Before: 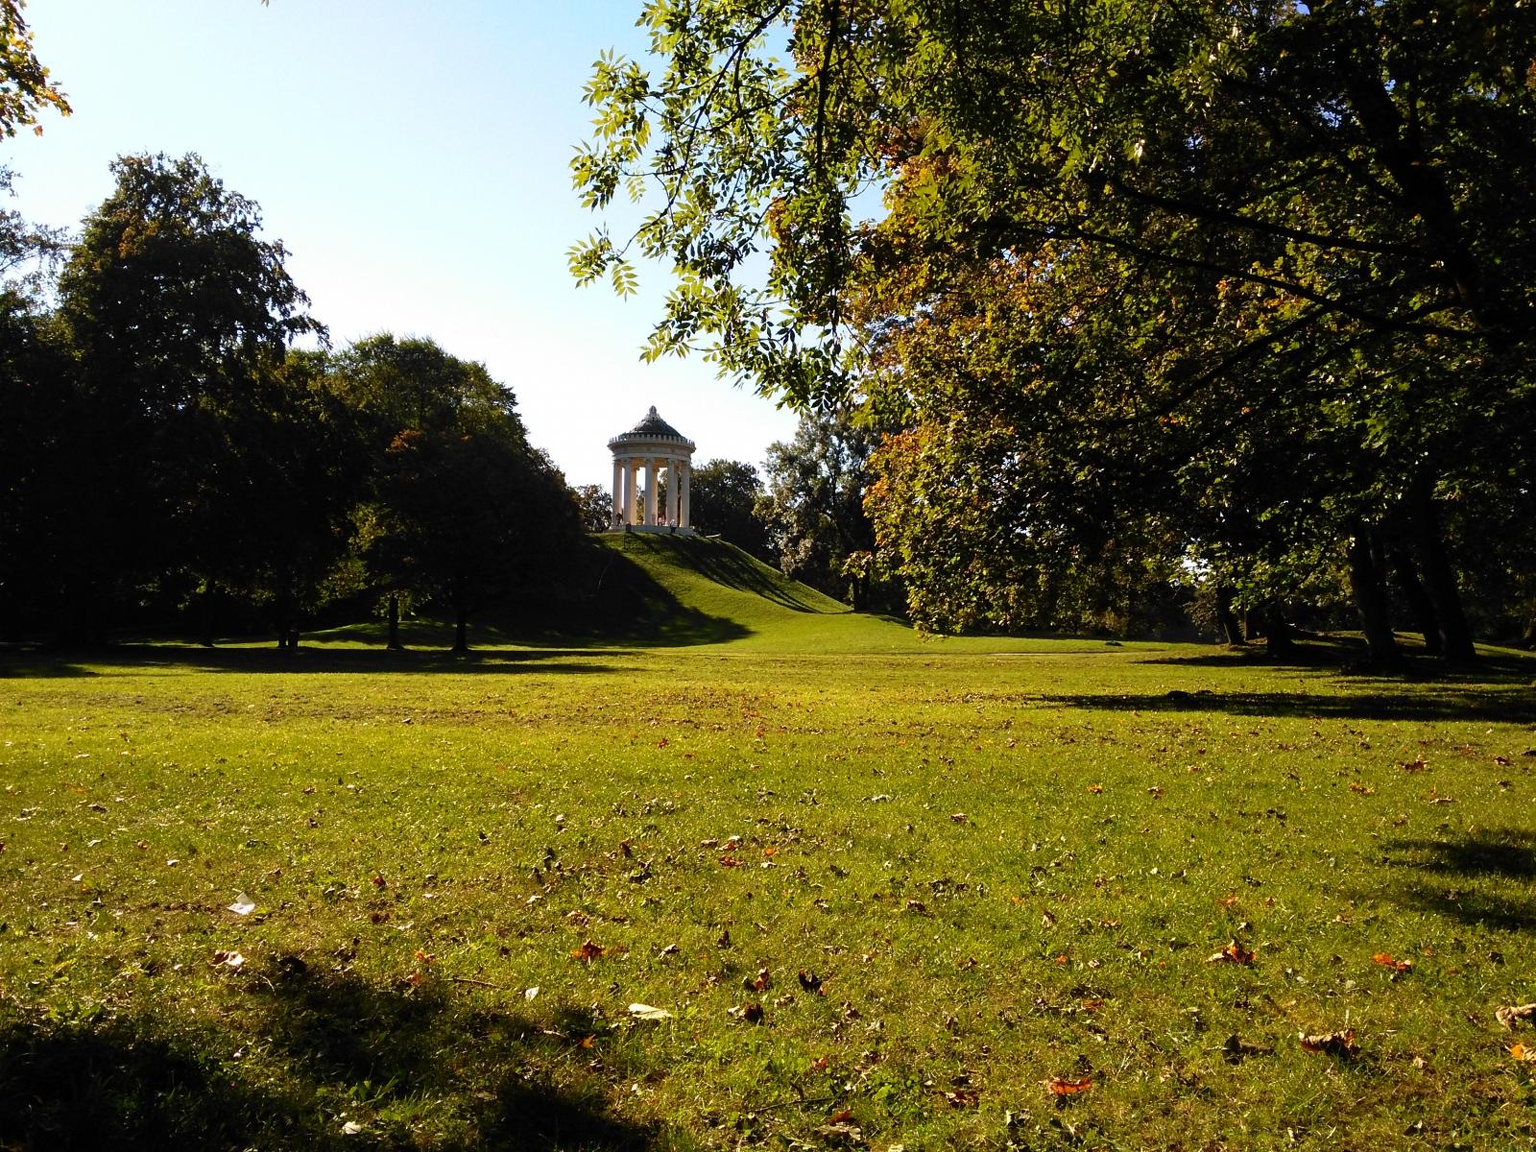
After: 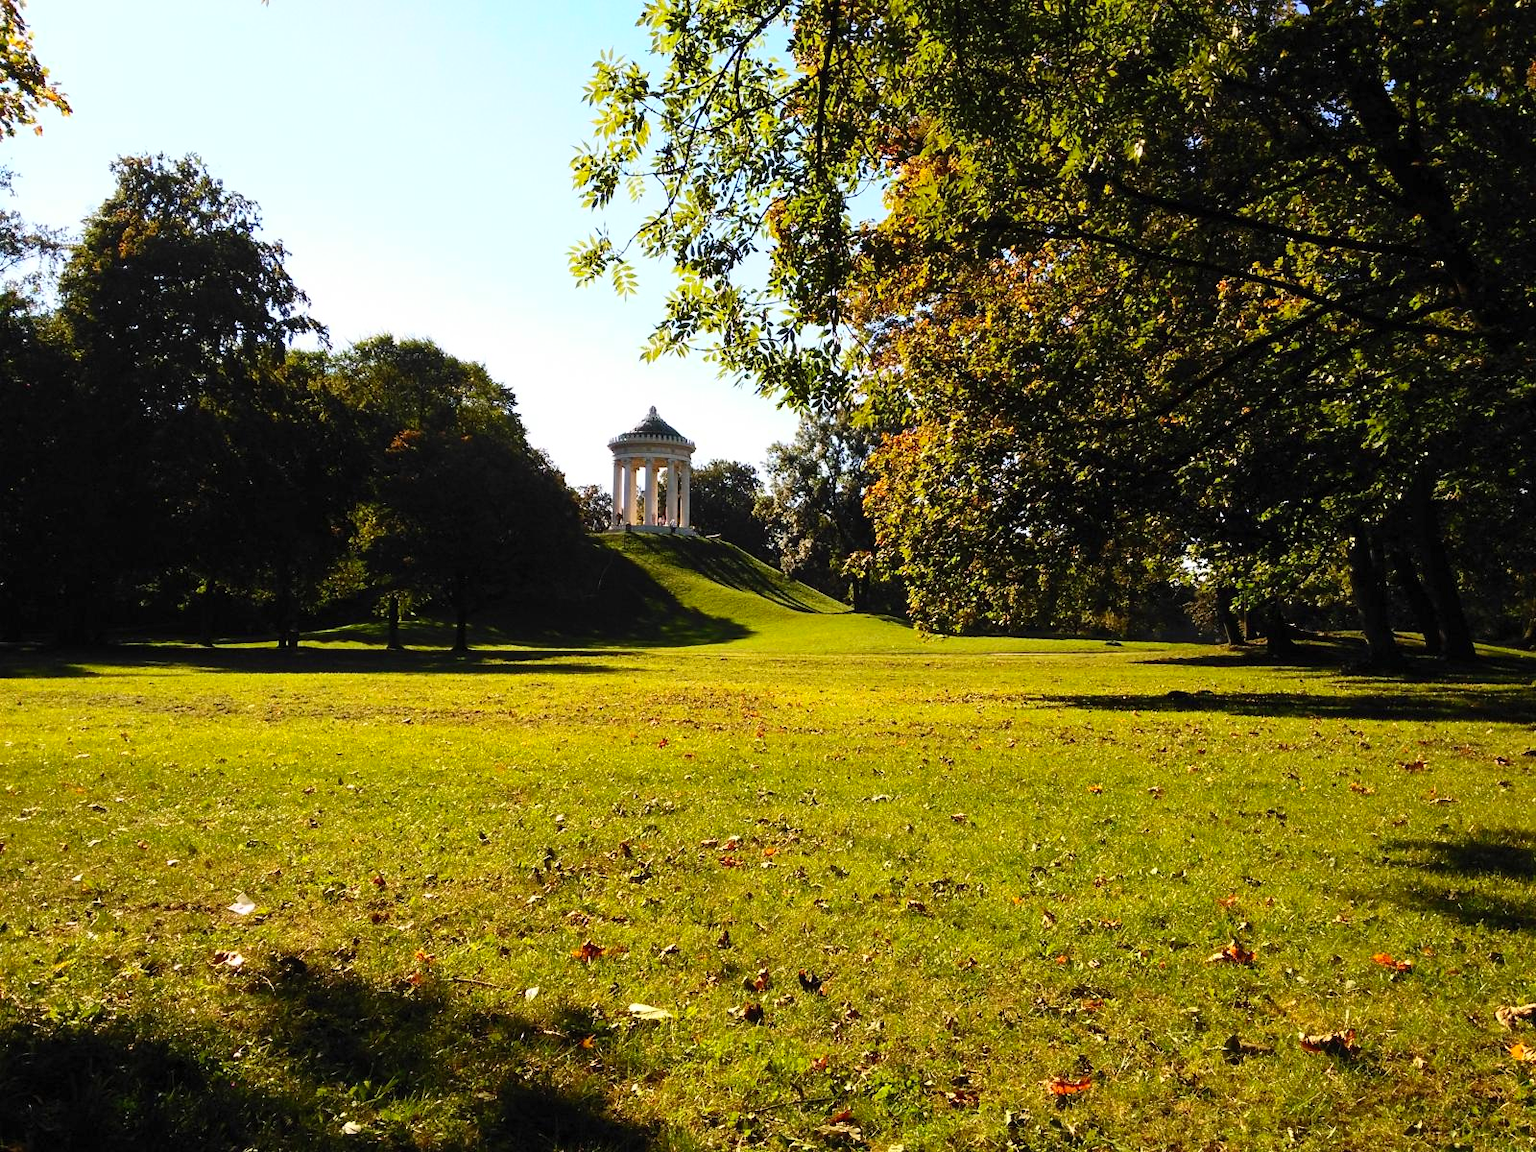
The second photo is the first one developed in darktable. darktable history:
contrast brightness saturation: contrast 0.196, brightness 0.159, saturation 0.228
